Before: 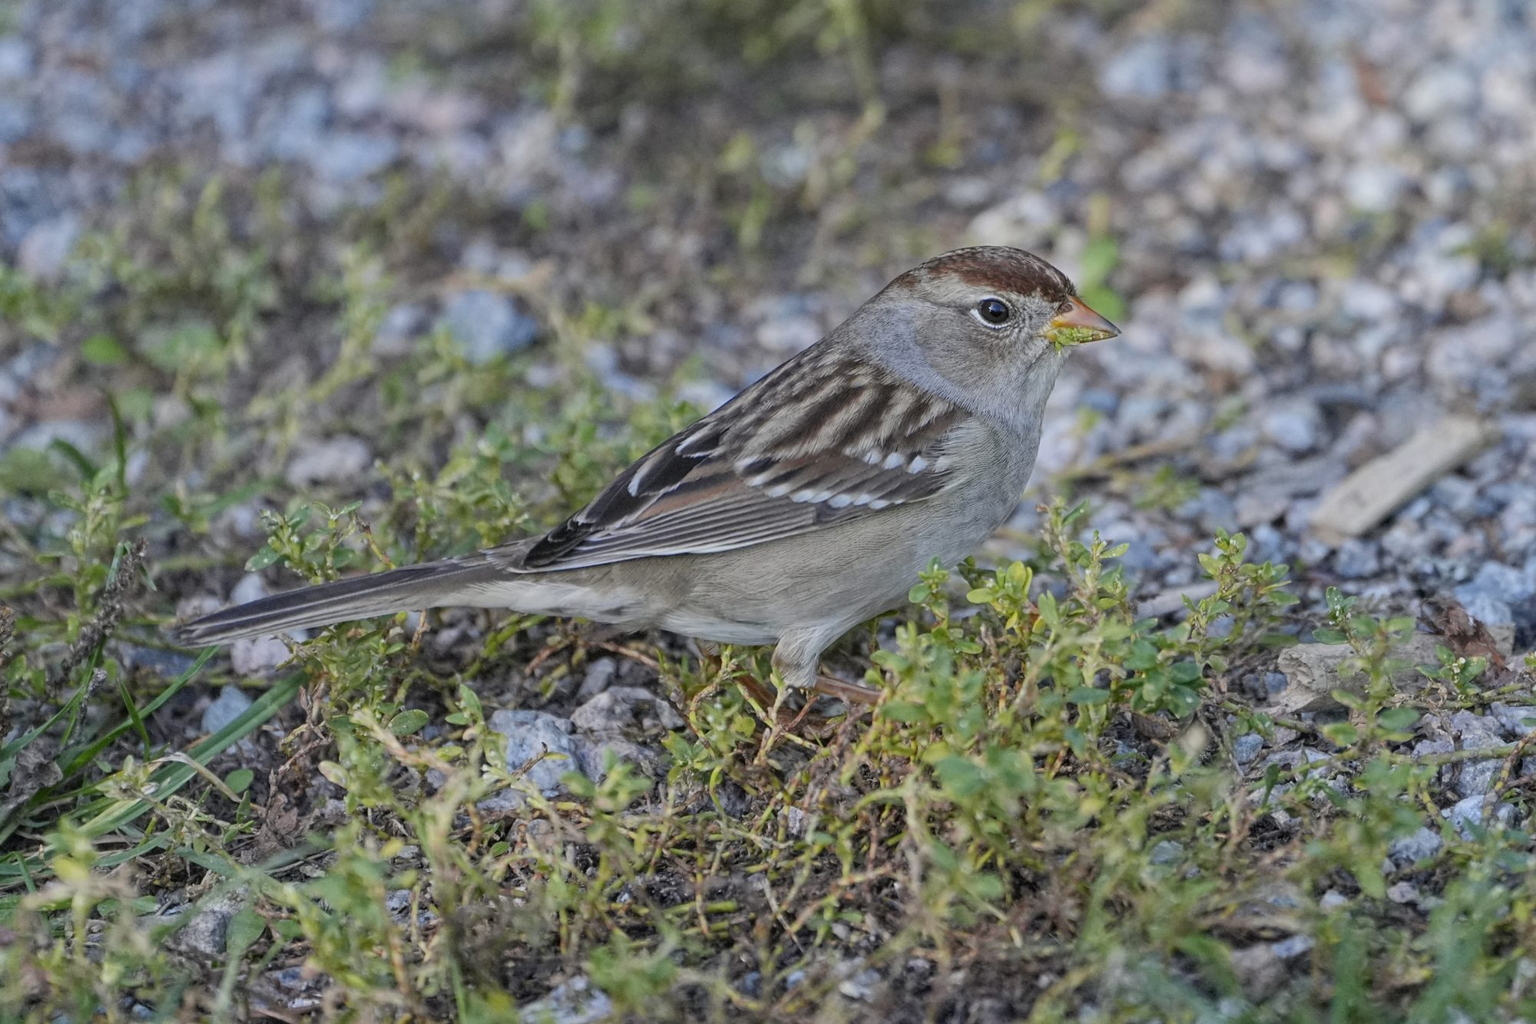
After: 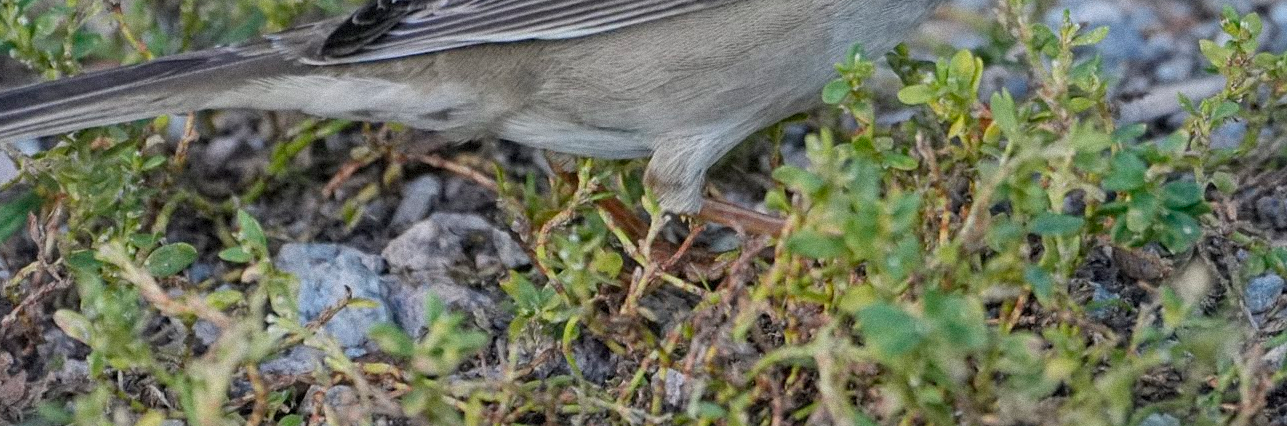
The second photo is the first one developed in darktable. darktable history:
crop: left 18.091%, top 51.13%, right 17.525%, bottom 16.85%
grain: mid-tones bias 0%
white balance: emerald 1
